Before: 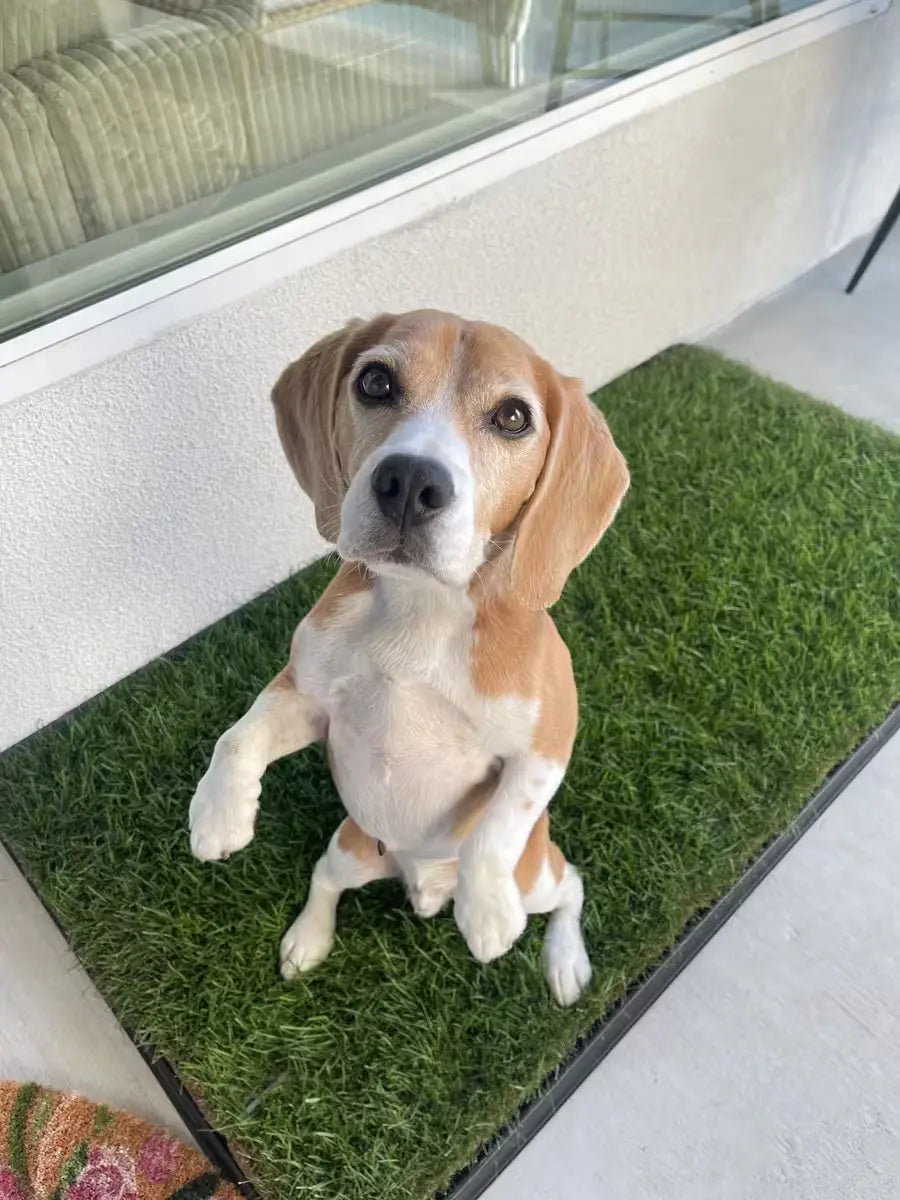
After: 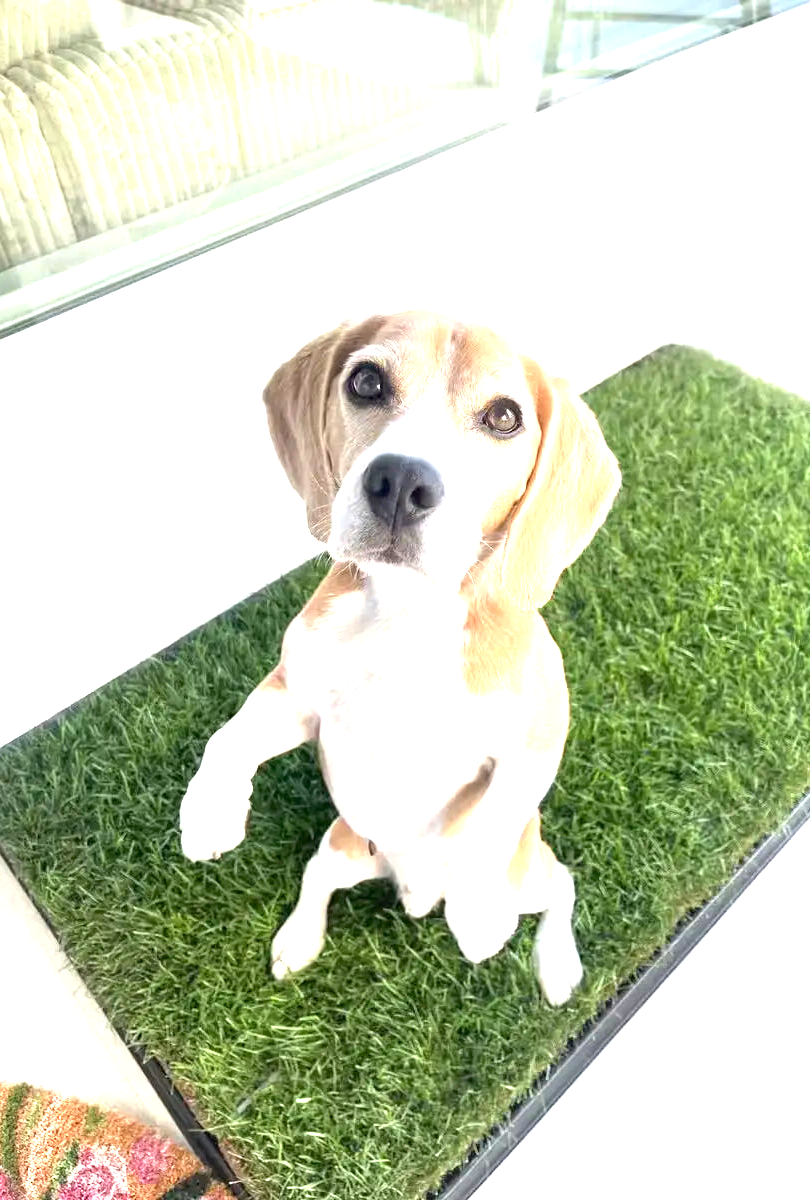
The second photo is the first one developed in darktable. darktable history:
exposure: black level correction 0.001, exposure 1.735 EV, compensate highlight preservation false
crop and rotate: left 1.088%, right 8.807%
